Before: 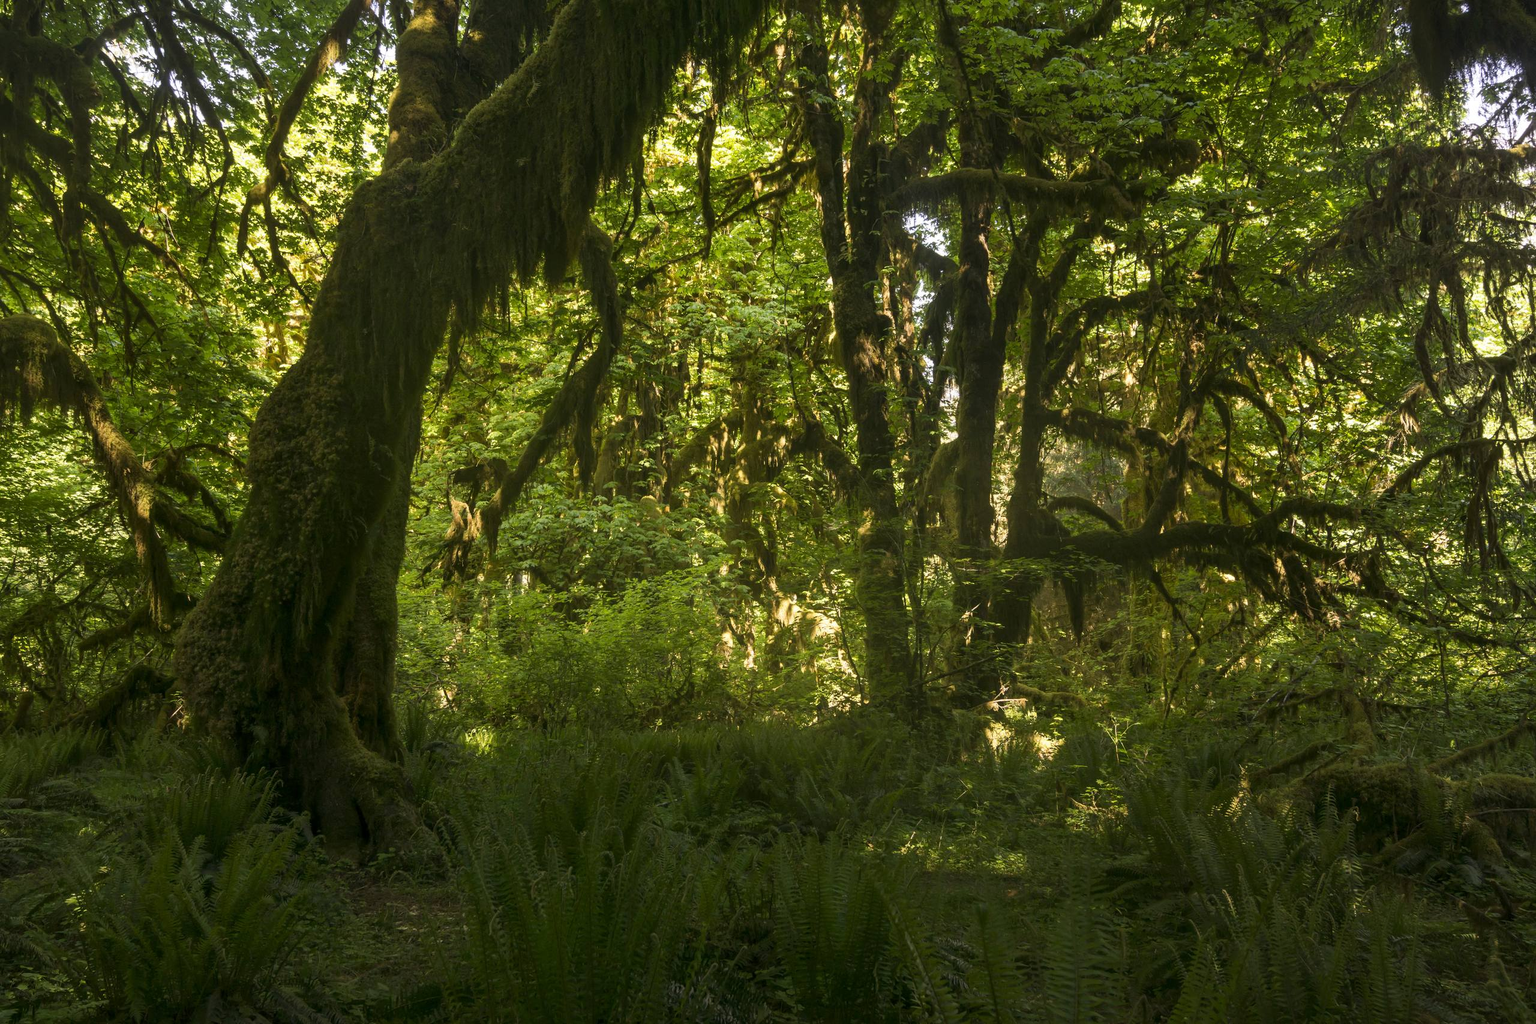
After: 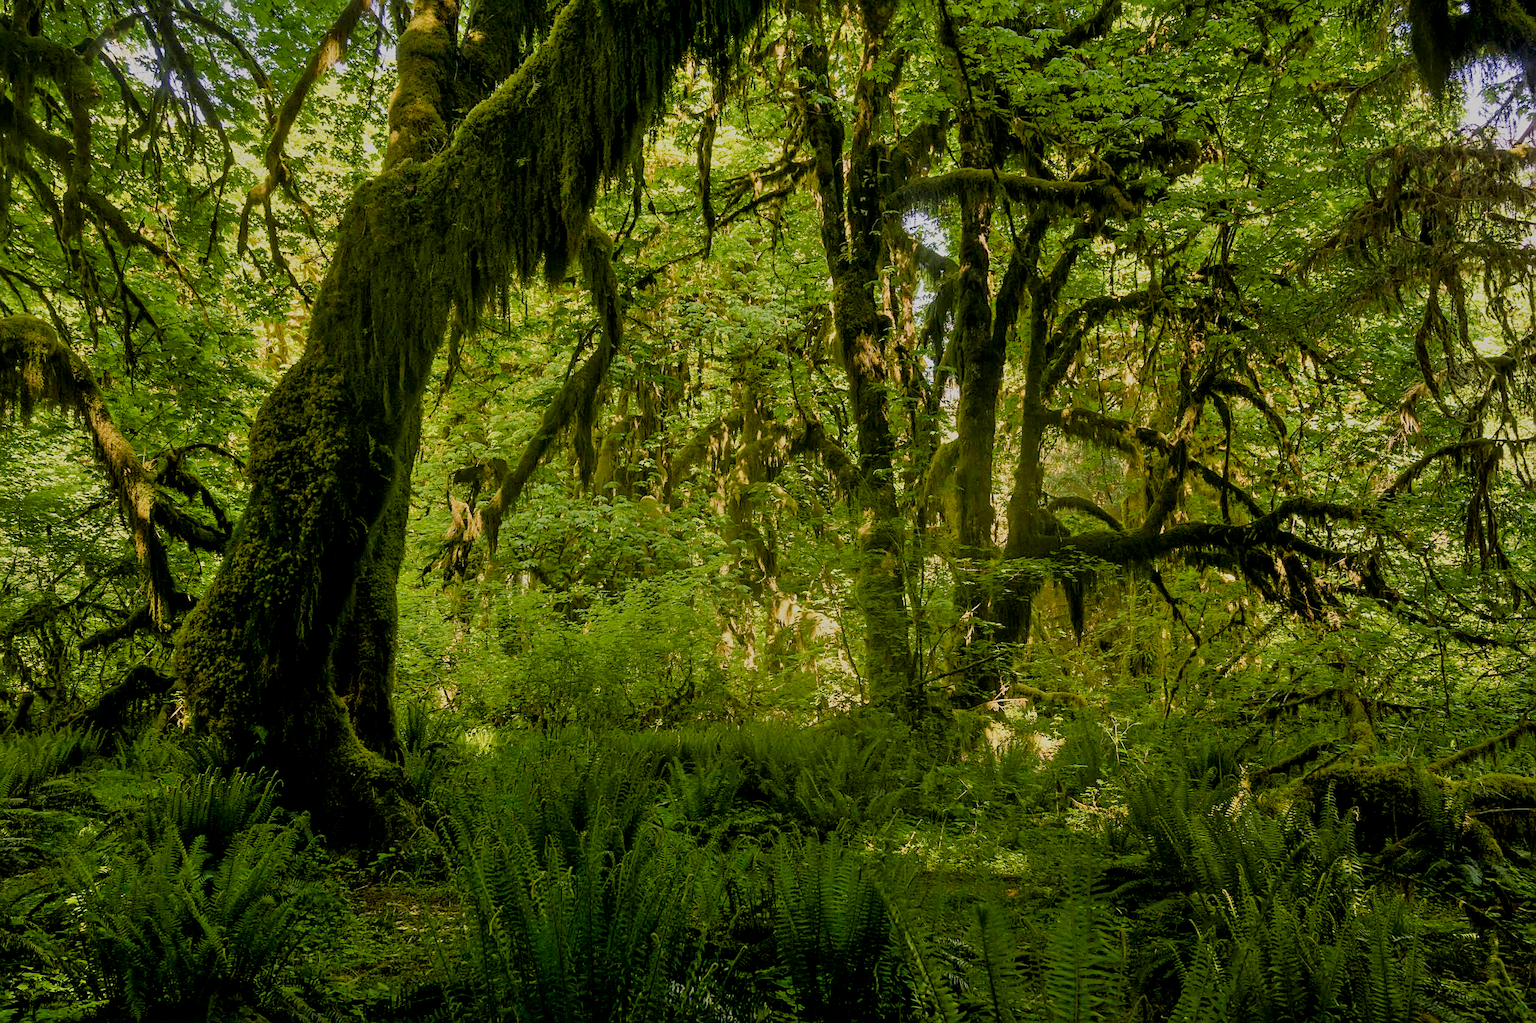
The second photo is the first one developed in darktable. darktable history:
exposure: exposure 1.089 EV, compensate highlight preservation false
filmic rgb: black relative exposure -4.42 EV, white relative exposure 6.58 EV, hardness 1.85, contrast 0.5
color balance rgb: shadows lift › chroma 3%, shadows lift › hue 280.8°, power › hue 330°, highlights gain › chroma 3%, highlights gain › hue 75.6°, global offset › luminance -1%, perceptual saturation grading › global saturation 20%, perceptual saturation grading › highlights -25%, perceptual saturation grading › shadows 50%, global vibrance 20%
contrast brightness saturation: contrast 0.07, brightness -0.14, saturation 0.11
white balance: red 0.967, blue 1.049
velvia: on, module defaults
shadows and highlights: radius 118.69, shadows 42.21, highlights -61.56, soften with gaussian
sharpen: amount 0.478
